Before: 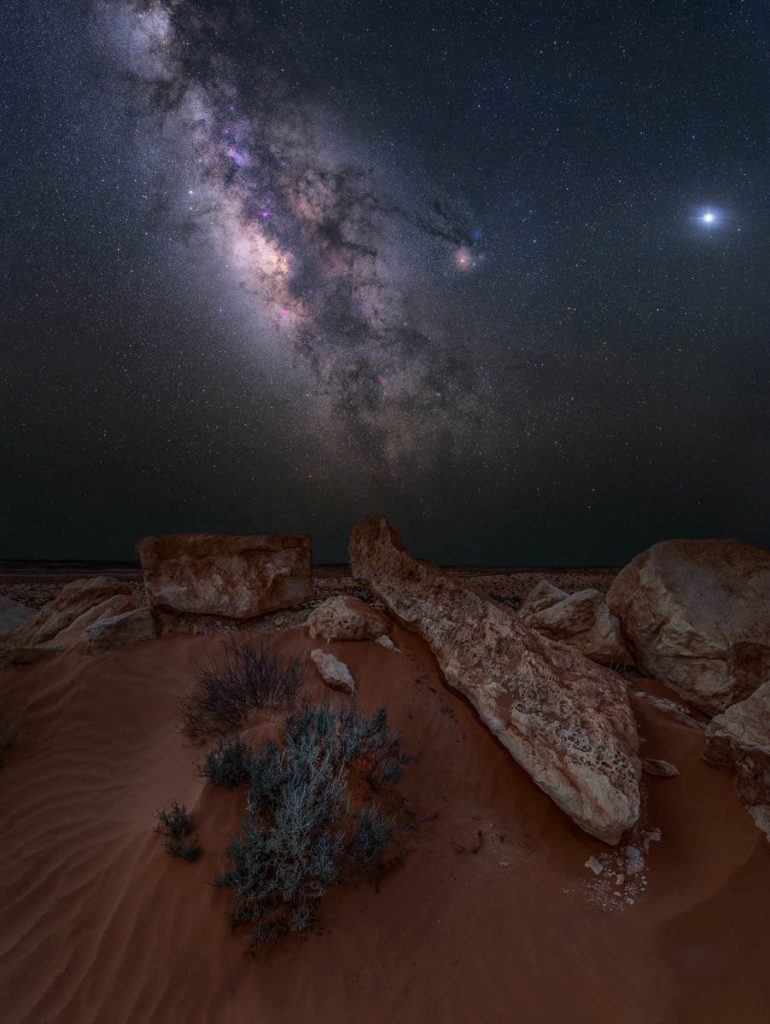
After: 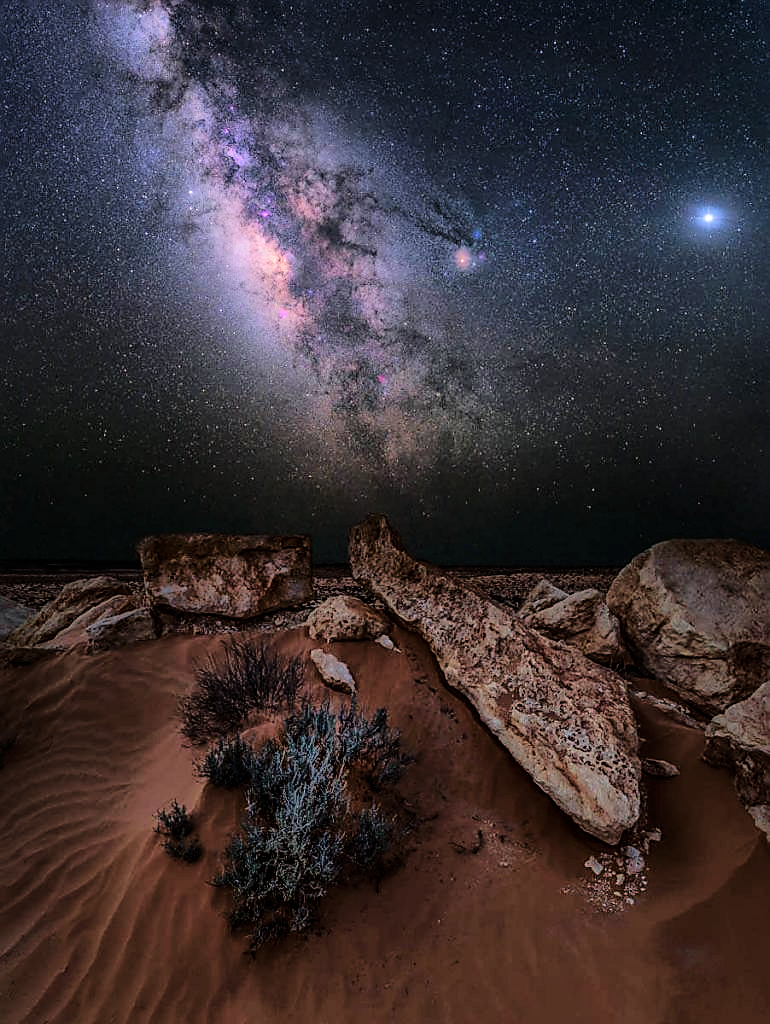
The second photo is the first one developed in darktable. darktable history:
velvia: on, module defaults
sharpen: radius 1.4, amount 1.25, threshold 0.7
tone curve: curves: ch0 [(0, 0) (0.004, 0) (0.133, 0.071) (0.341, 0.453) (0.839, 0.922) (1, 1)], color space Lab, linked channels, preserve colors none
shadows and highlights: on, module defaults
